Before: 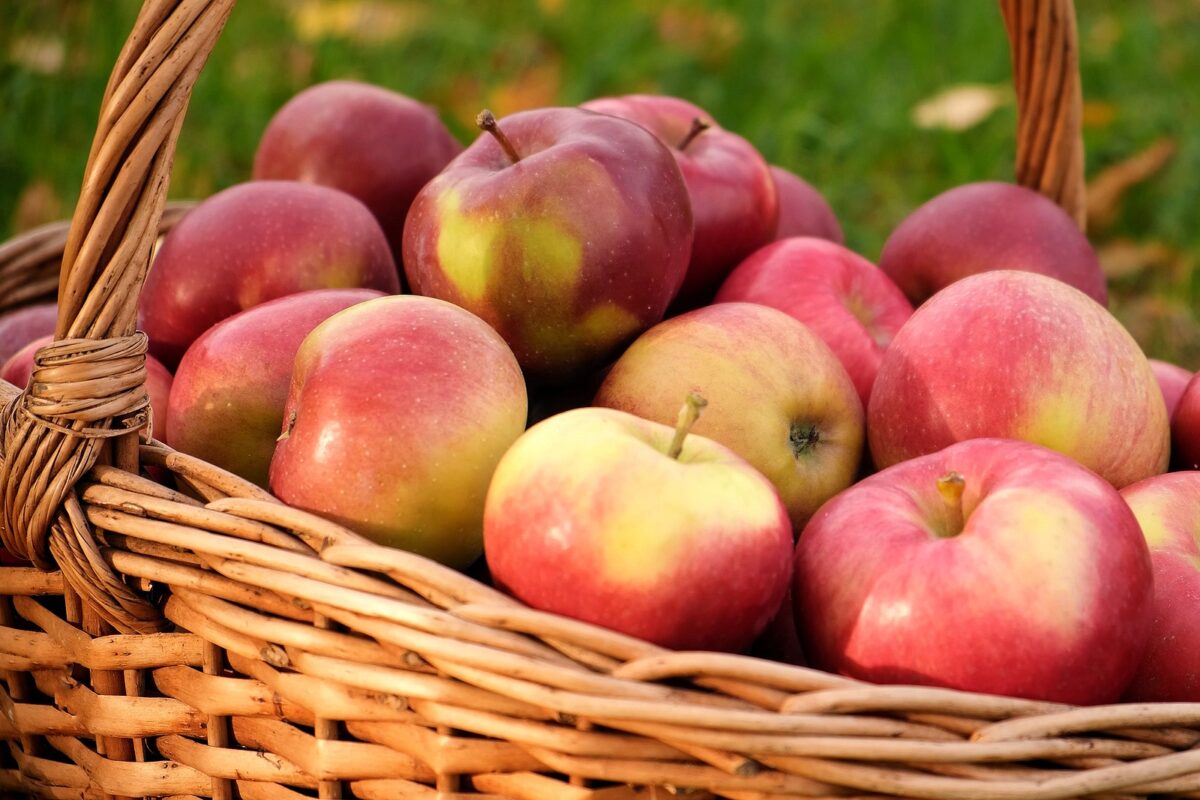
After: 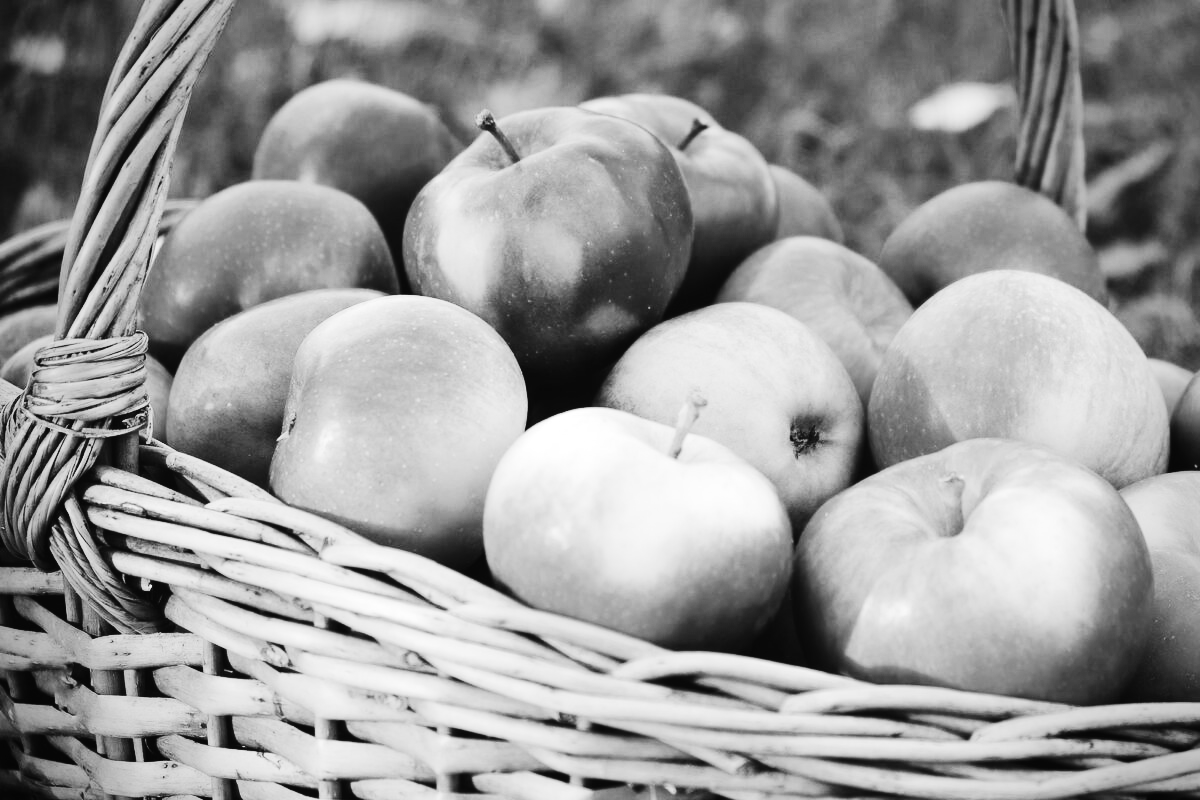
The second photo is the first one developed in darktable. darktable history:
vignetting: on, module defaults
base curve: curves: ch0 [(0, 0) (0.036, 0.025) (0.121, 0.166) (0.206, 0.329) (0.605, 0.79) (1, 1)], preserve colors none
tone equalizer: -8 EV -0.417 EV, -7 EV -0.389 EV, -6 EV -0.333 EV, -5 EV -0.222 EV, -3 EV 0.222 EV, -2 EV 0.333 EV, -1 EV 0.389 EV, +0 EV 0.417 EV, edges refinement/feathering 500, mask exposure compensation -1.57 EV, preserve details no
white balance: red 1.123, blue 0.83
monochrome: on, module defaults
tone curve: curves: ch0 [(0, 0.023) (0.217, 0.19) (0.754, 0.801) (1, 0.977)]; ch1 [(0, 0) (0.392, 0.398) (0.5, 0.5) (0.521, 0.529) (0.56, 0.592) (1, 1)]; ch2 [(0, 0) (0.5, 0.5) (0.579, 0.561) (0.65, 0.657) (1, 1)], color space Lab, independent channels, preserve colors none
